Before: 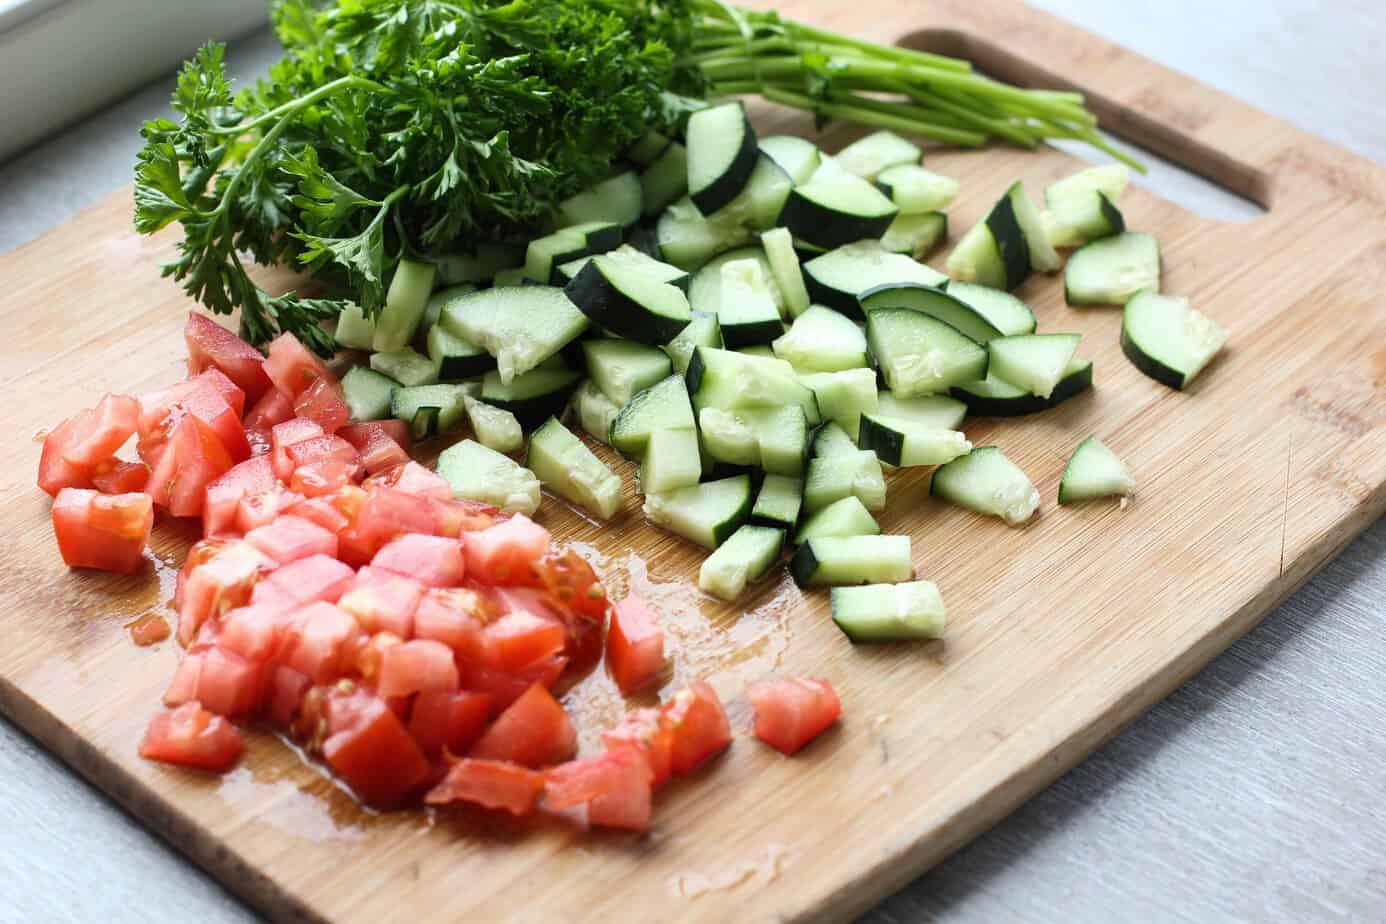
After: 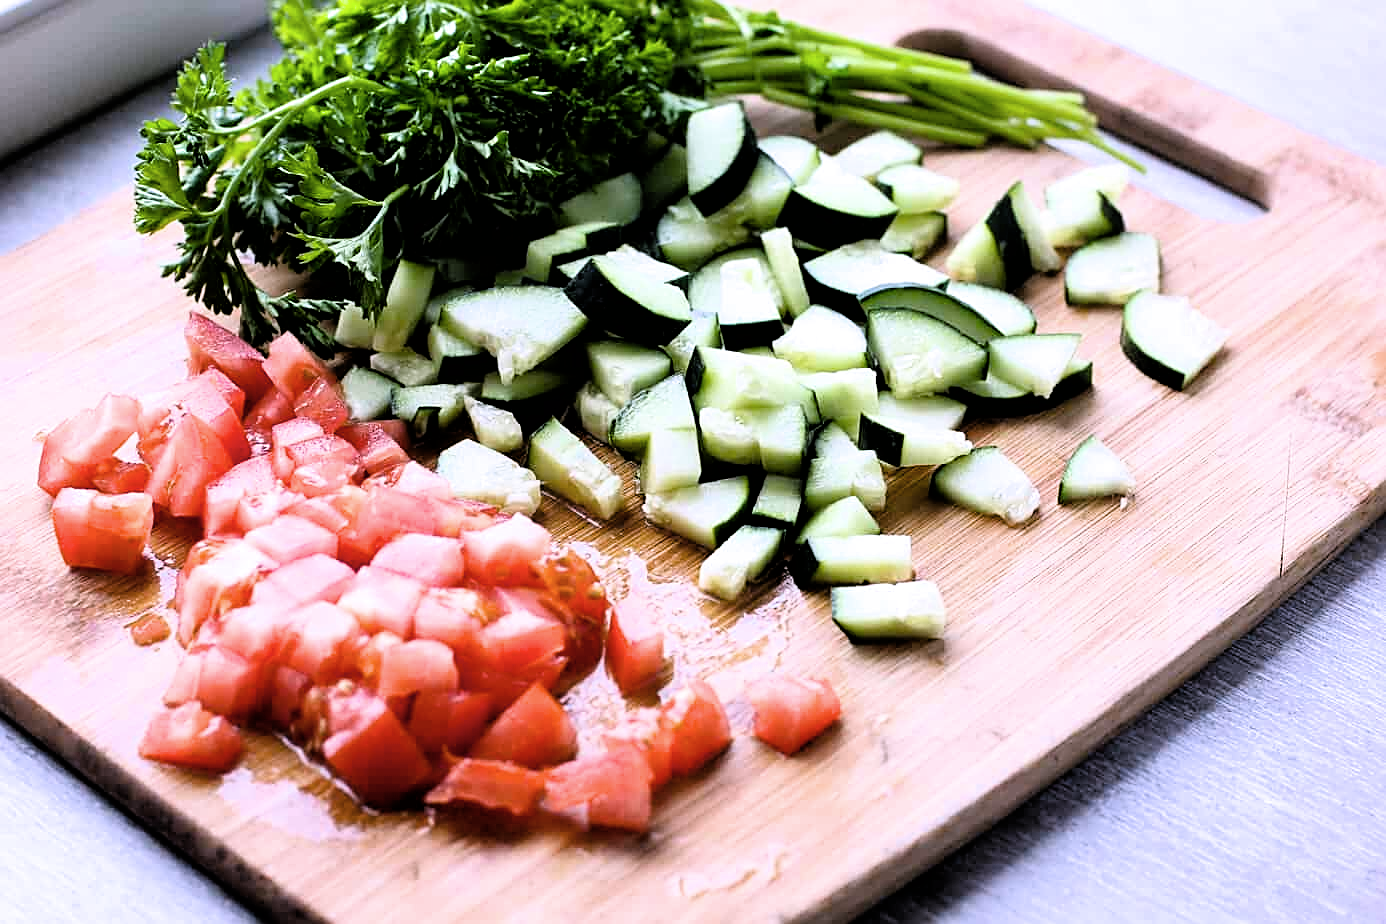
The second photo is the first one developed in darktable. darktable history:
sharpen: on, module defaults
color balance: output saturation 120%
white balance: red 1.042, blue 1.17
color zones: curves: ch1 [(0, 0.469) (0.01, 0.469) (0.12, 0.446) (0.248, 0.469) (0.5, 0.5) (0.748, 0.5) (0.99, 0.469) (1, 0.469)]
filmic rgb: black relative exposure -3.64 EV, white relative exposure 2.44 EV, hardness 3.29
color balance rgb: global vibrance 6.81%, saturation formula JzAzBz (2021)
